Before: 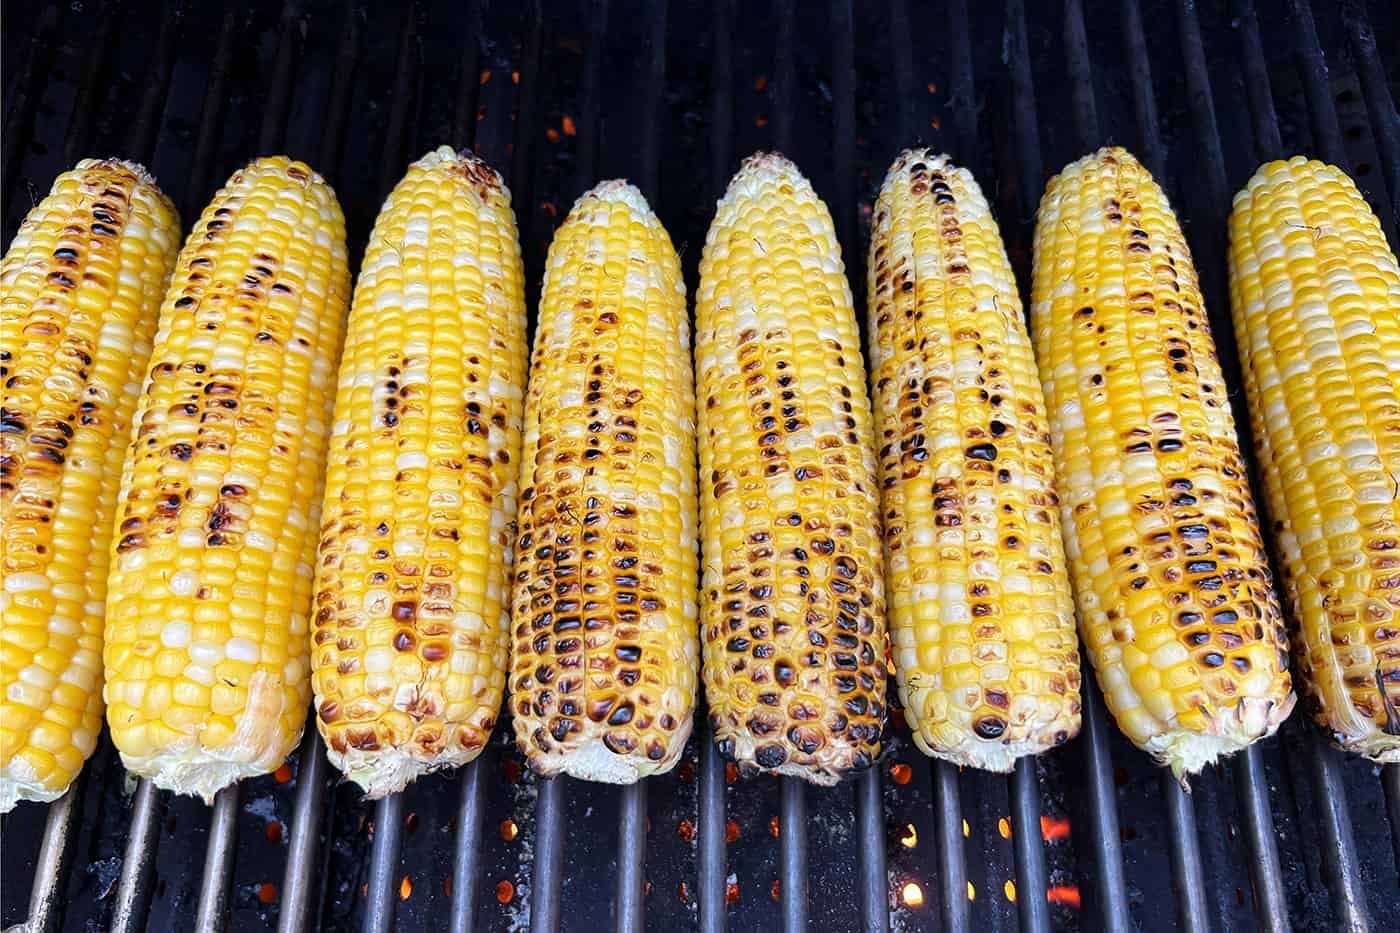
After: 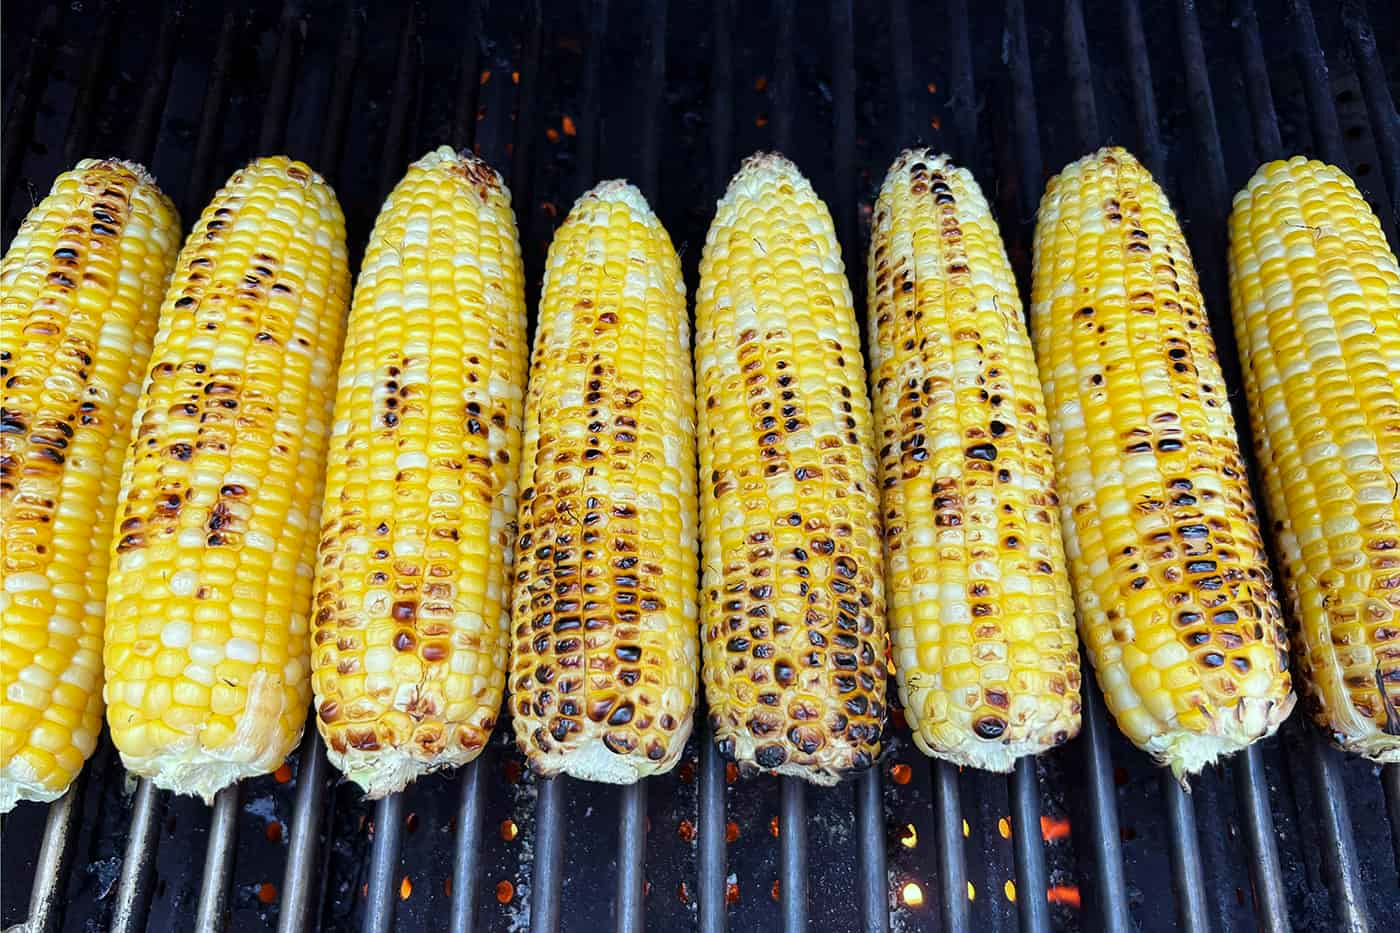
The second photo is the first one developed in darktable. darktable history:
color correction: highlights a* -7.8, highlights b* 3.22
